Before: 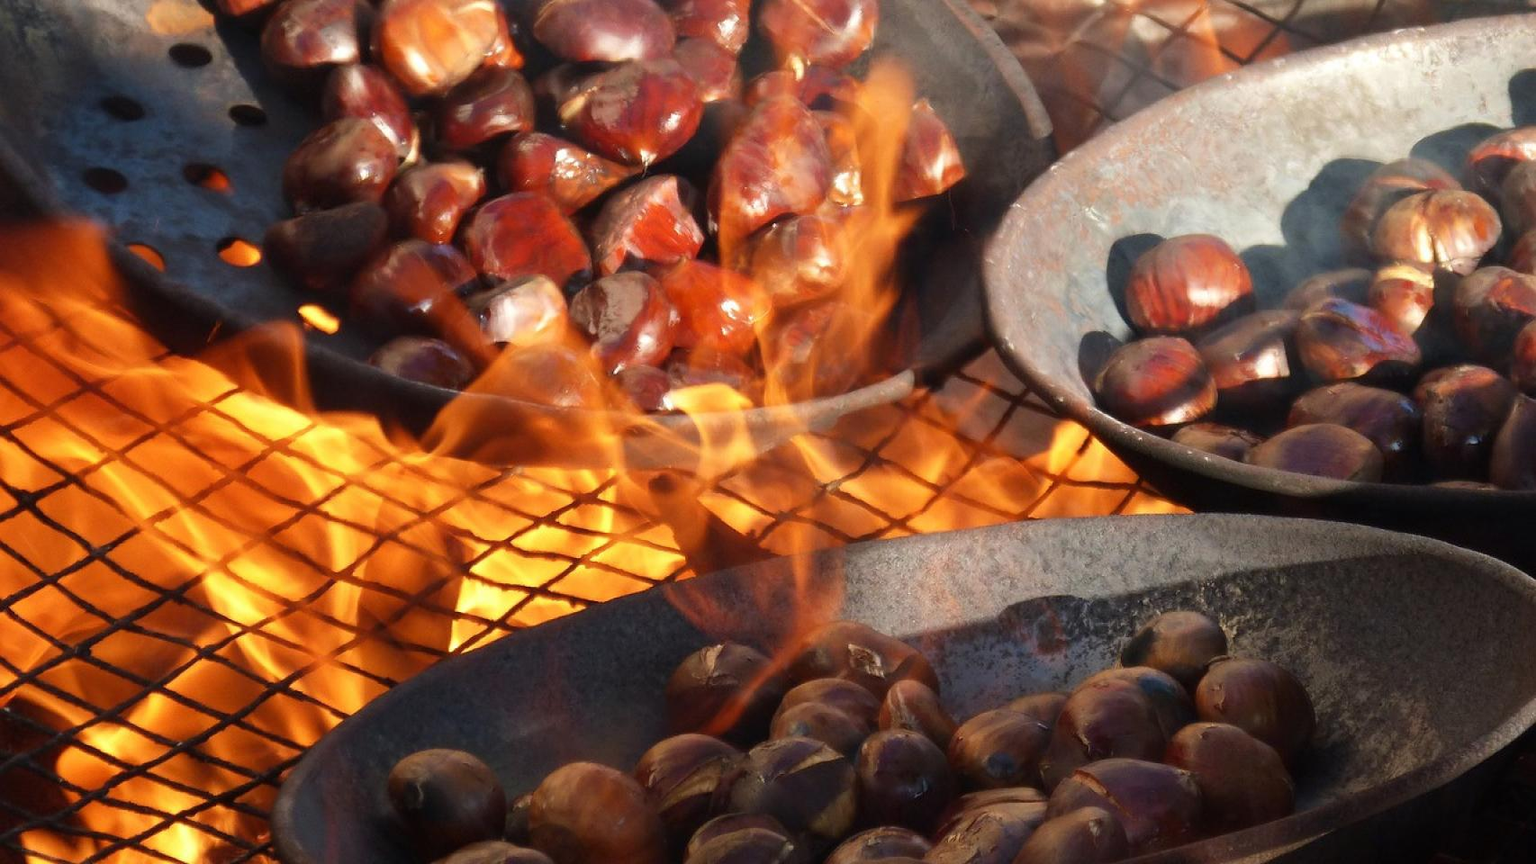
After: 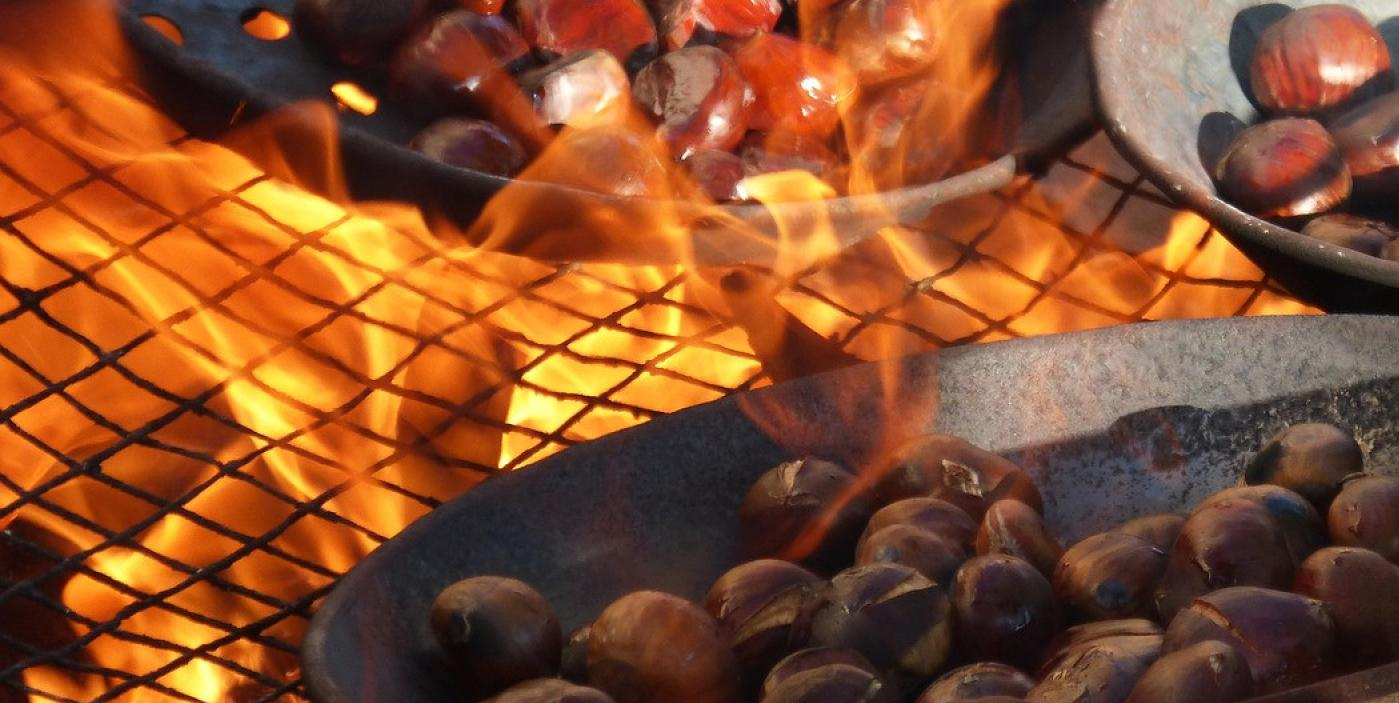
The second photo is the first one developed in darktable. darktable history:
crop: top 26.676%, right 17.954%
